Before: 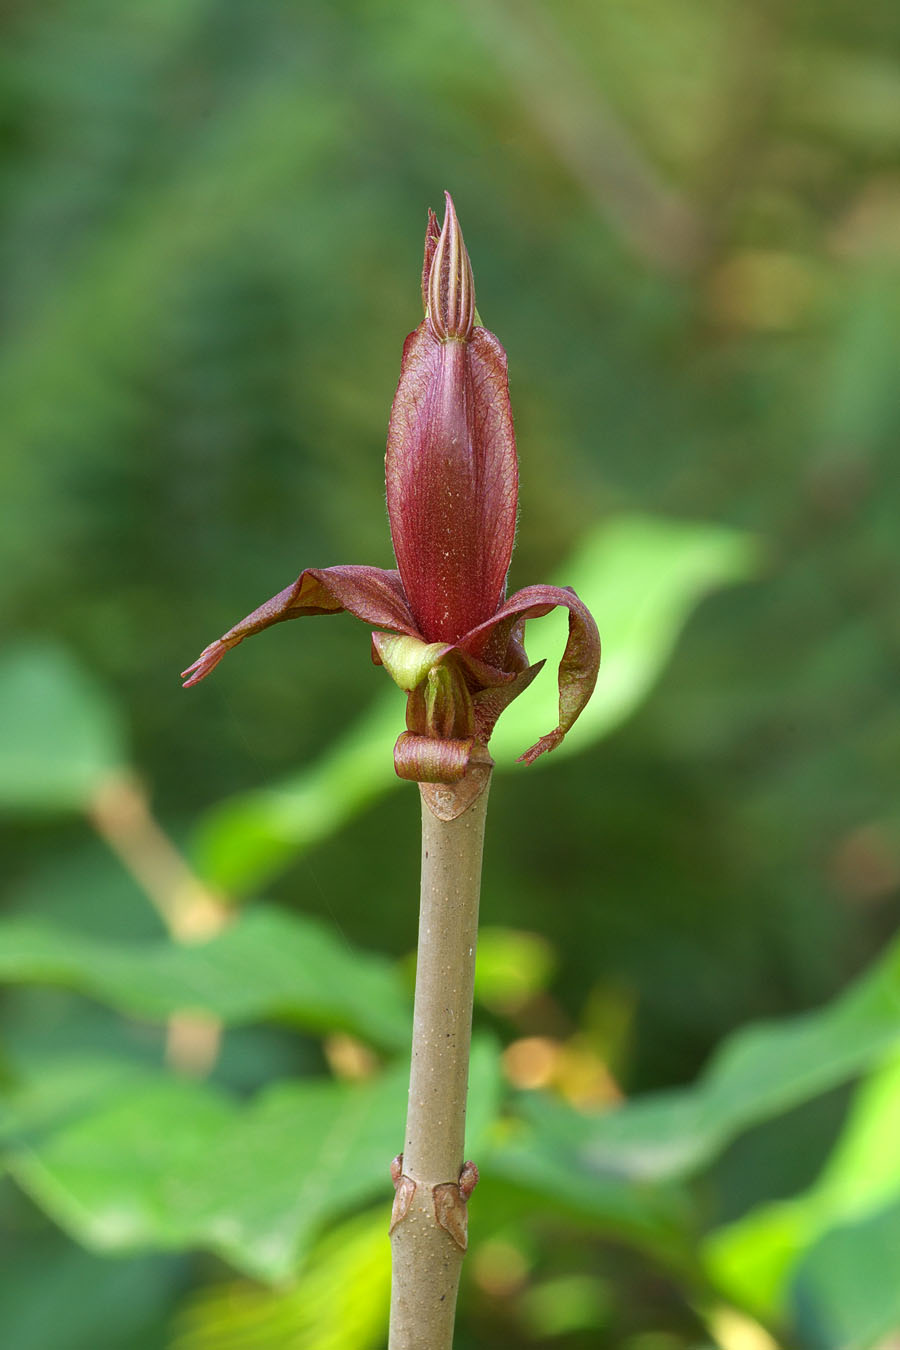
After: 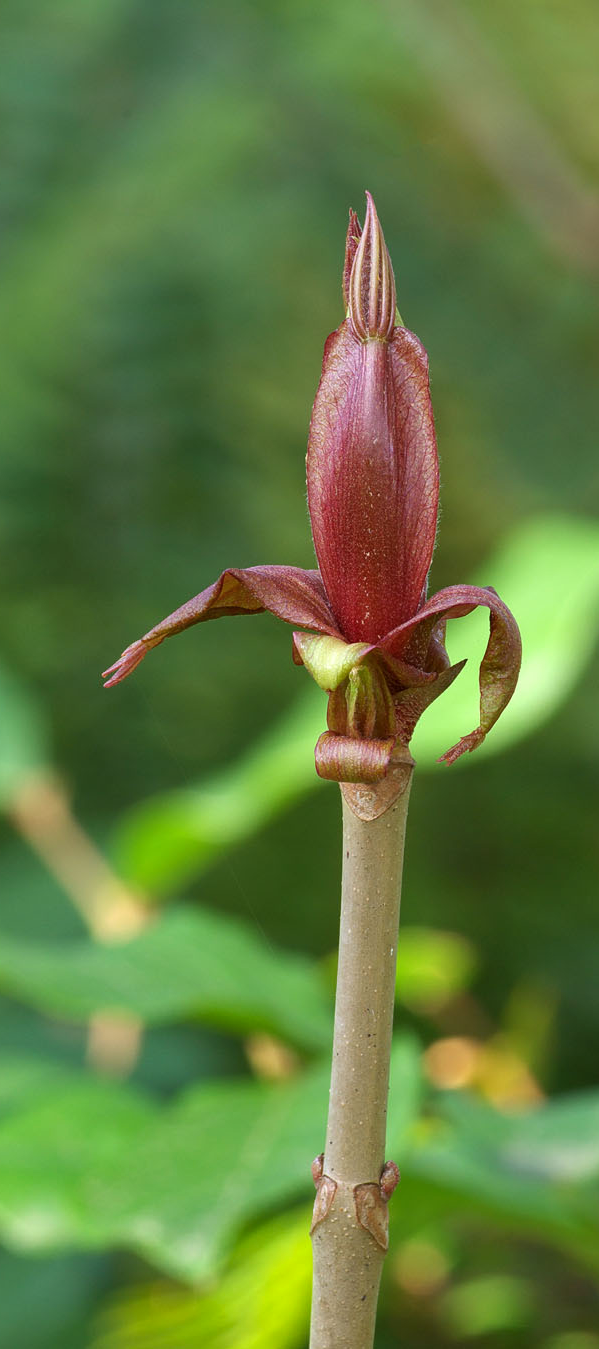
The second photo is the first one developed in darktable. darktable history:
crop and rotate: left 8.786%, right 24.548%
shadows and highlights: white point adjustment 0.1, highlights -70, soften with gaussian
